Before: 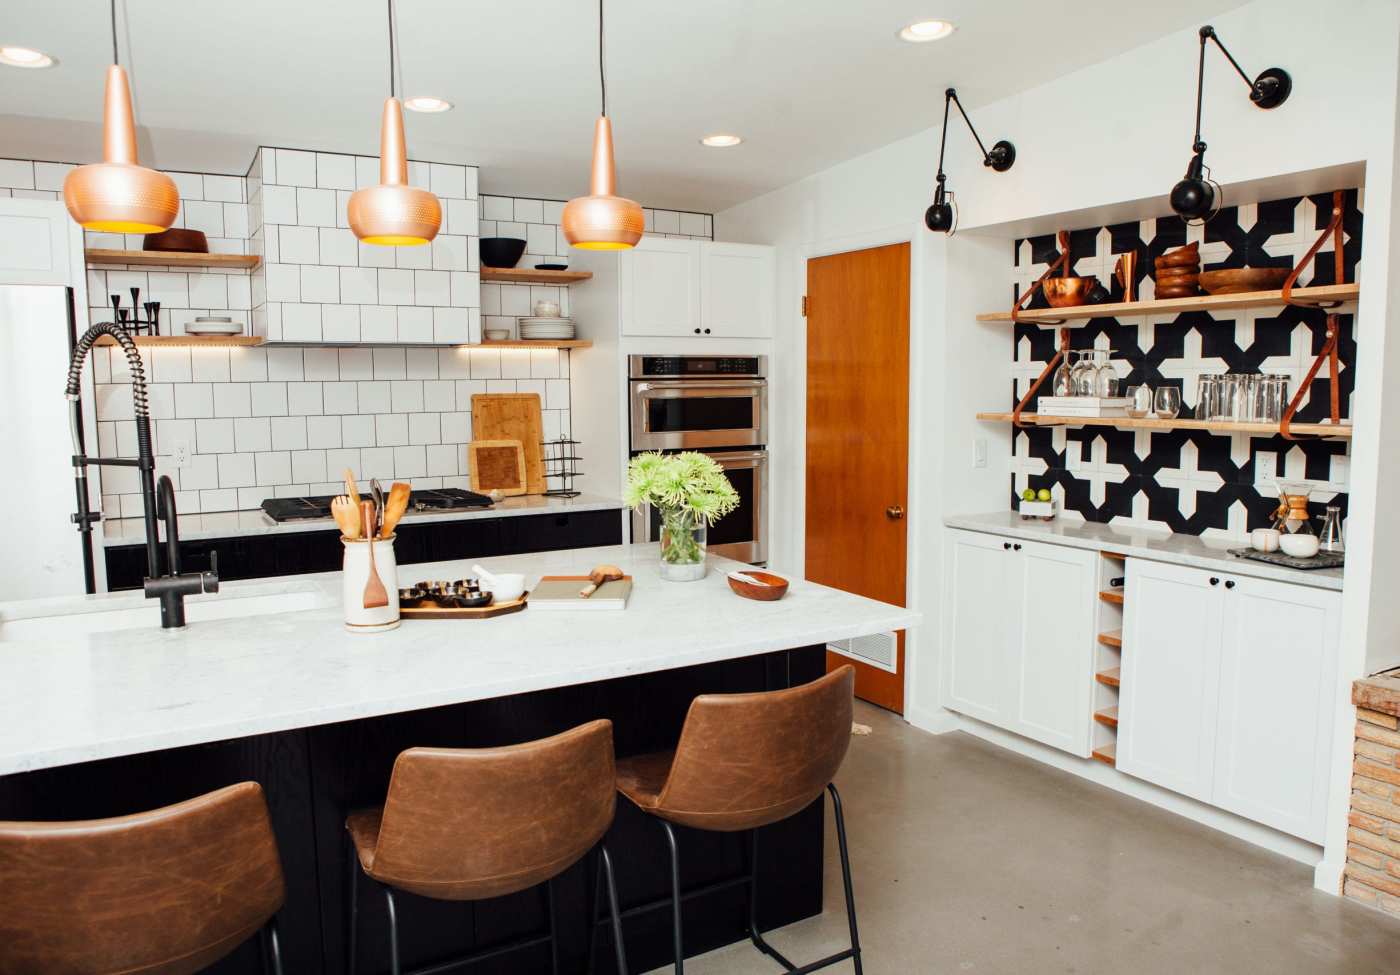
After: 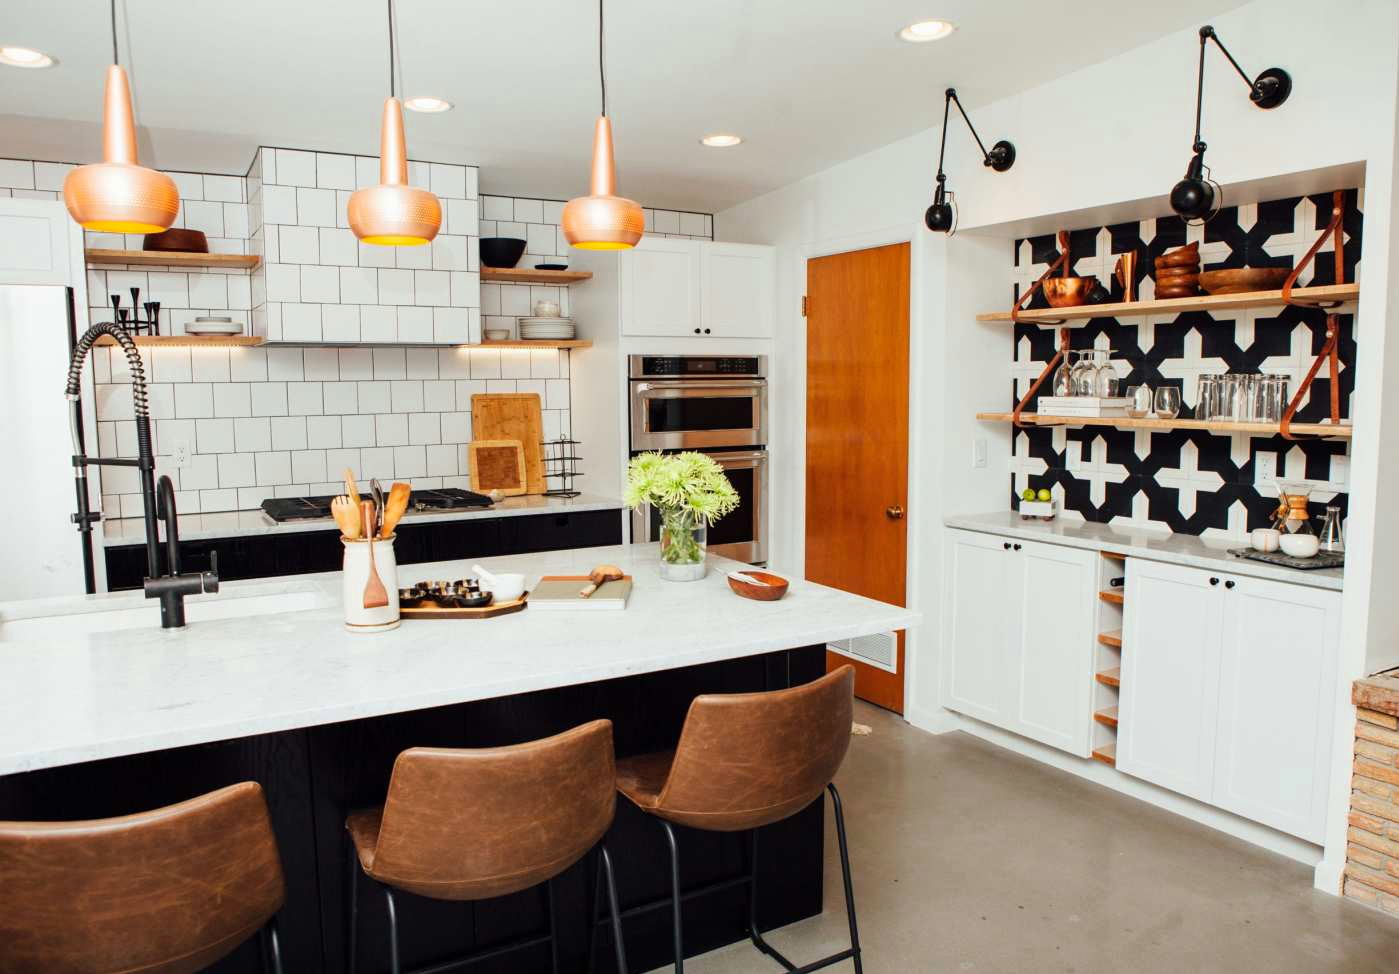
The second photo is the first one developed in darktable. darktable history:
color zones: curves: ch0 [(0, 0.5) (0.125, 0.4) (0.25, 0.5) (0.375, 0.4) (0.5, 0.4) (0.625, 0.35) (0.75, 0.35) (0.875, 0.5)]; ch1 [(0, 0.35) (0.125, 0.45) (0.25, 0.35) (0.375, 0.35) (0.5, 0.35) (0.625, 0.35) (0.75, 0.45) (0.875, 0.35)]; ch2 [(0, 0.6) (0.125, 0.5) (0.25, 0.5) (0.375, 0.6) (0.5, 0.6) (0.625, 0.5) (0.75, 0.5) (0.875, 0.5)], mix -136.21%
